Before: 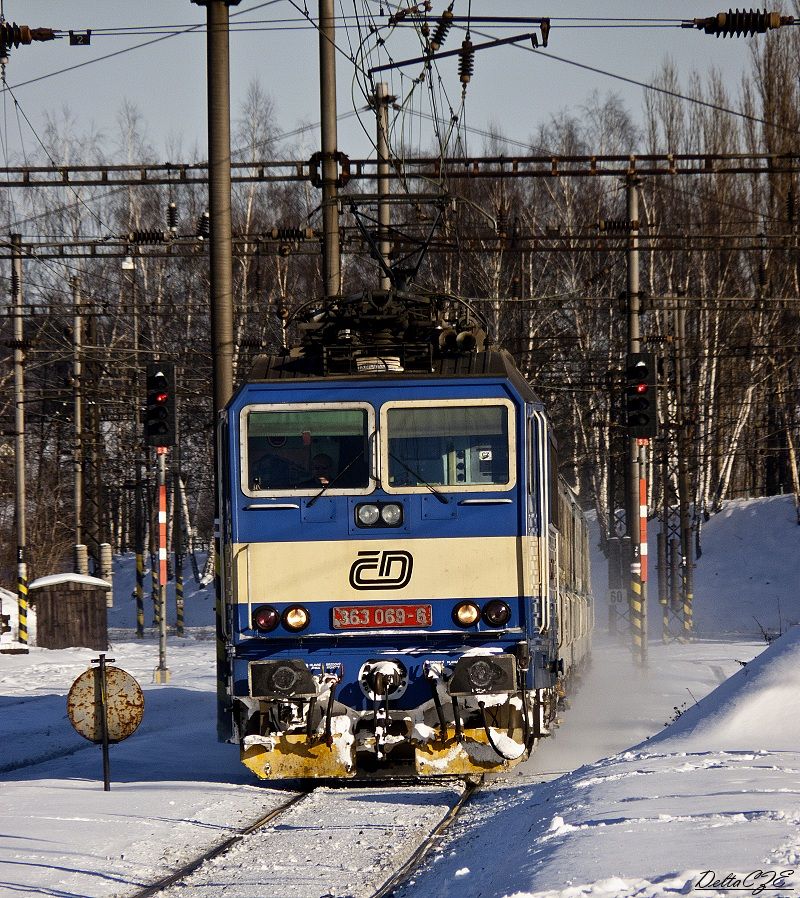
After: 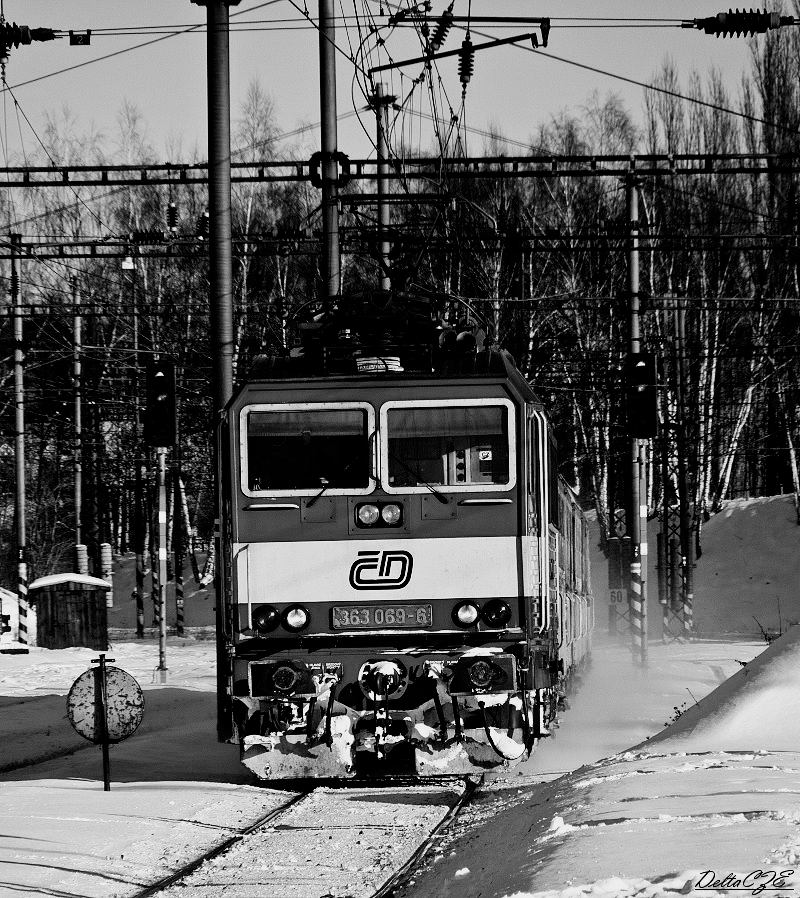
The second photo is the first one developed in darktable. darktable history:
filmic rgb: black relative exposure -5.04 EV, white relative exposure 3.55 EV, hardness 3.19, contrast 1.485, highlights saturation mix -49.19%, add noise in highlights 0.002, preserve chrominance max RGB, color science v3 (2019), use custom middle-gray values true, contrast in highlights soft
